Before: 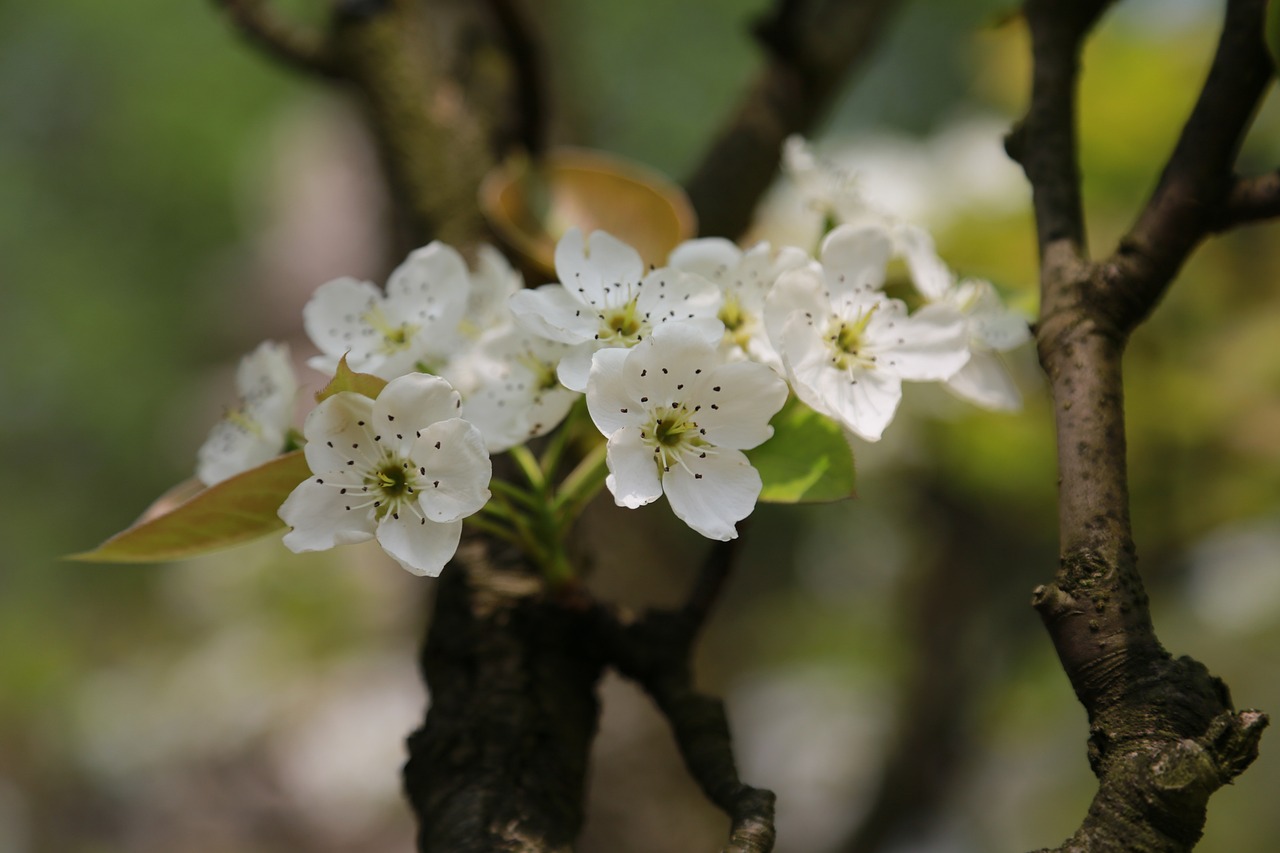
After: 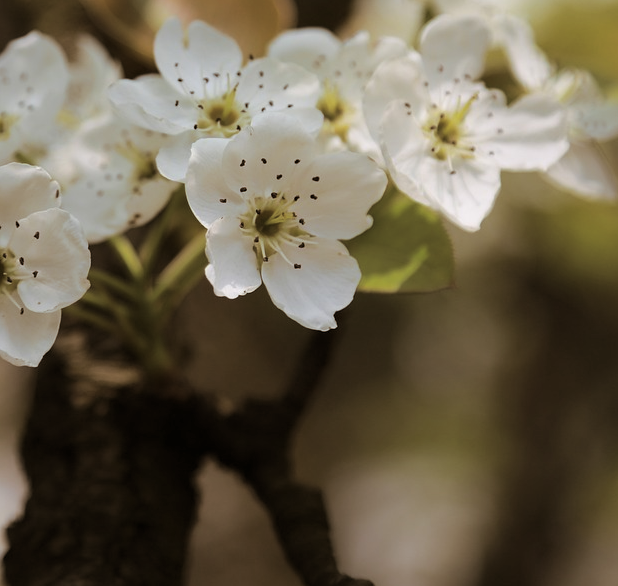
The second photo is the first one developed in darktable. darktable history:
split-toning: shadows › hue 32.4°, shadows › saturation 0.51, highlights › hue 180°, highlights › saturation 0, balance -60.17, compress 55.19%
crop: left 31.379%, top 24.658%, right 20.326%, bottom 6.628%
